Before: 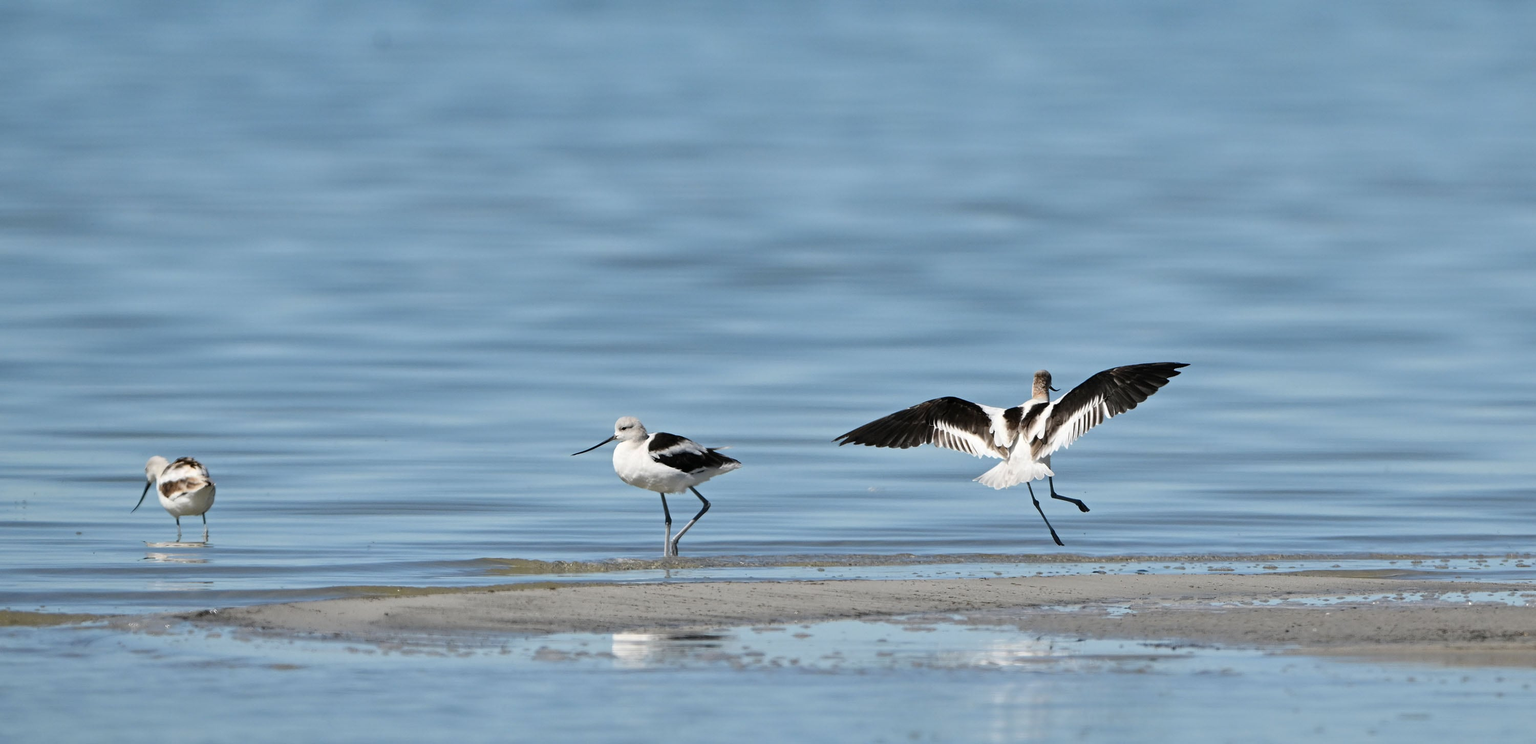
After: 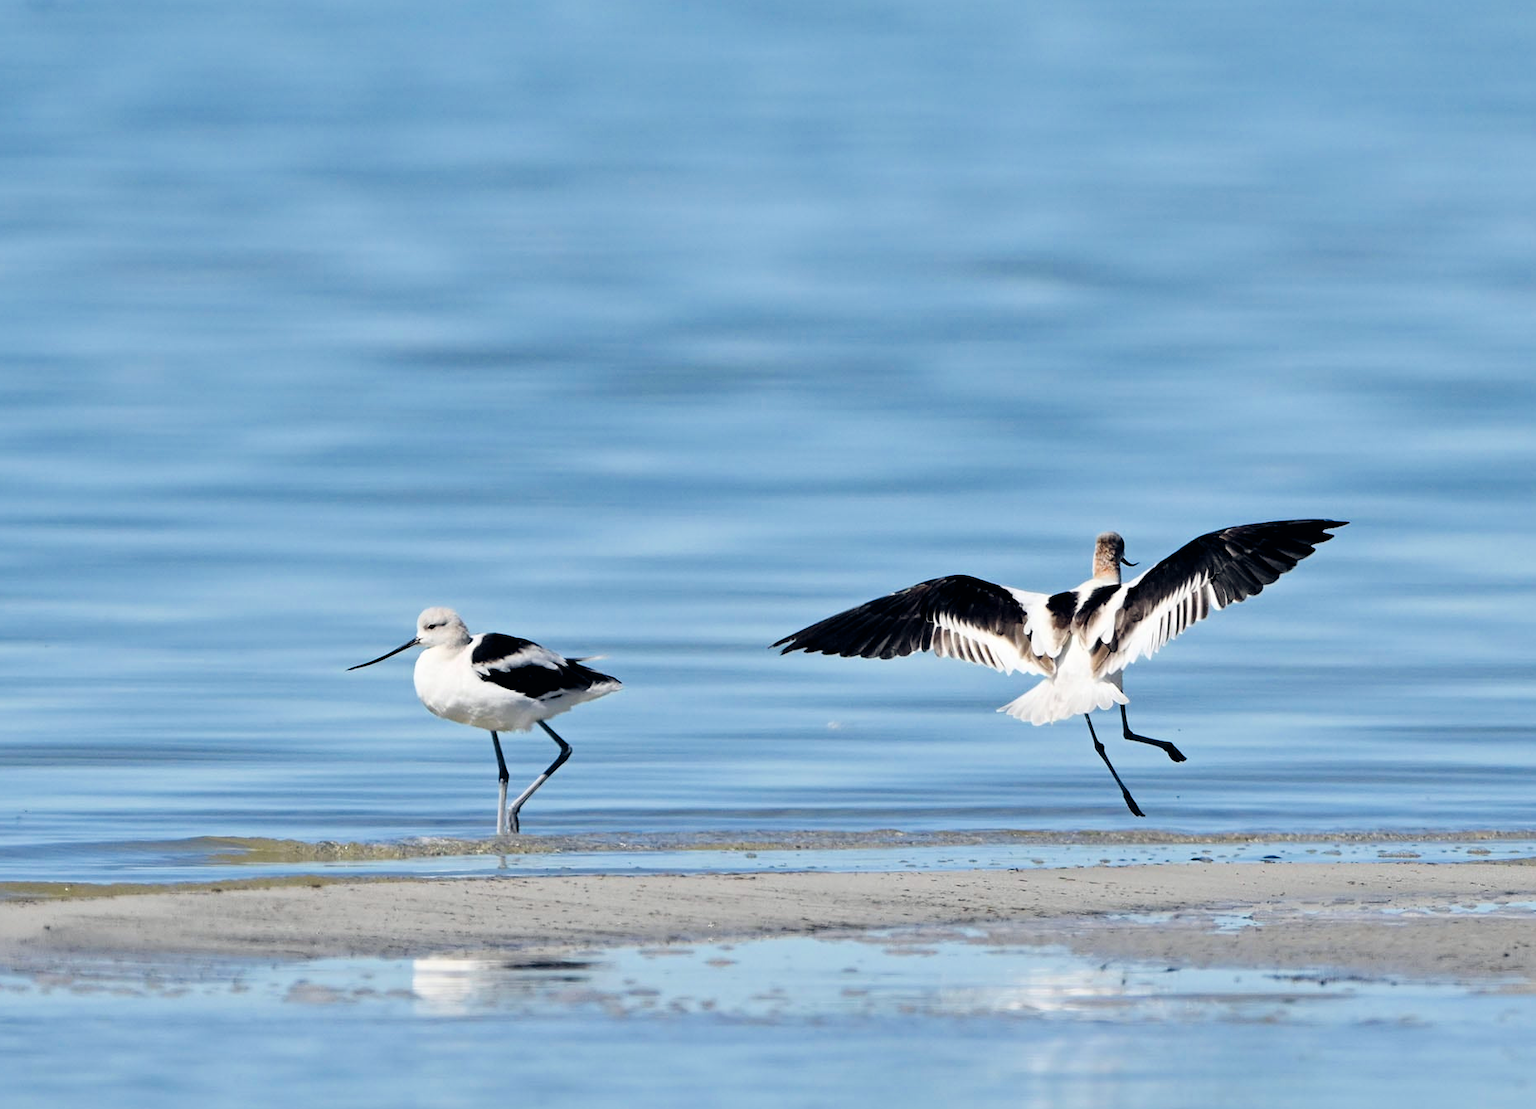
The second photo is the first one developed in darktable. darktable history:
filmic rgb: black relative exposure -7.65 EV, white relative exposure 4.56 EV, hardness 3.61
color balance rgb: global offset › chroma 0.137%, global offset › hue 254.13°, perceptual saturation grading › global saturation 25.622%, saturation formula JzAzBz (2021)
levels: mode automatic
crop and rotate: left 23.287%, top 5.64%, right 14.963%, bottom 2.273%
